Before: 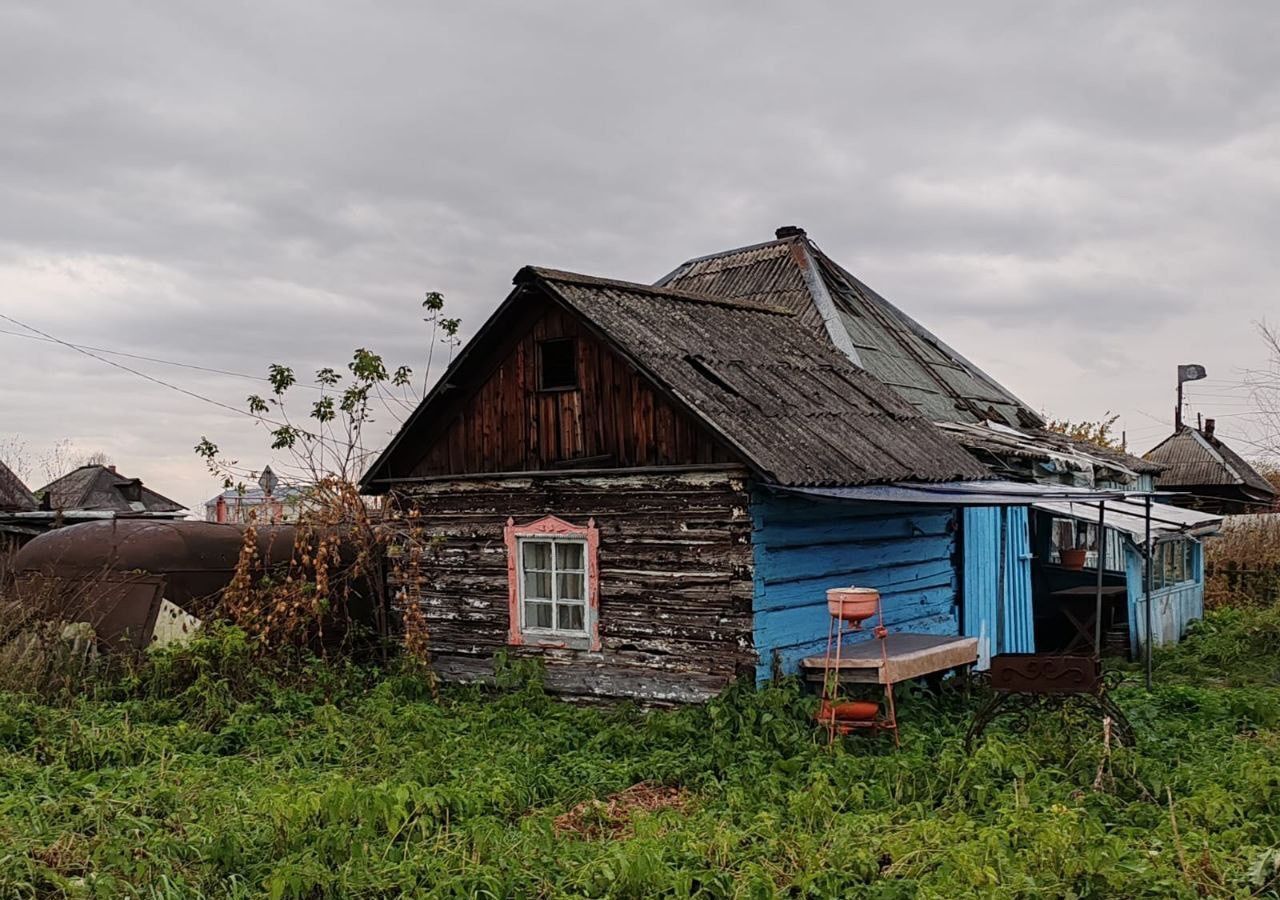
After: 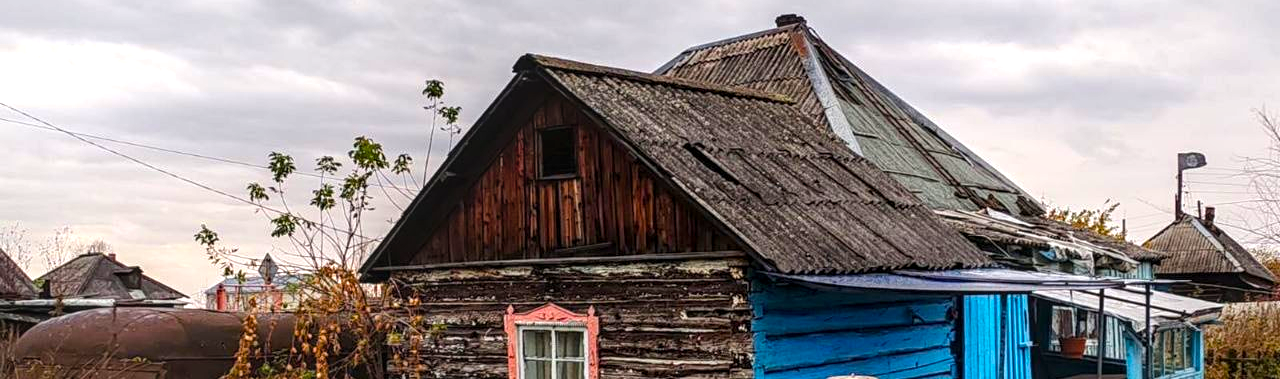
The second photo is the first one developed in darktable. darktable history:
crop and rotate: top 23.571%, bottom 34.212%
color balance rgb: linear chroma grading › global chroma 9.725%, perceptual saturation grading › global saturation 29.405%, global vibrance 20%
exposure: exposure 0.564 EV, compensate exposure bias true, compensate highlight preservation false
local contrast: on, module defaults
